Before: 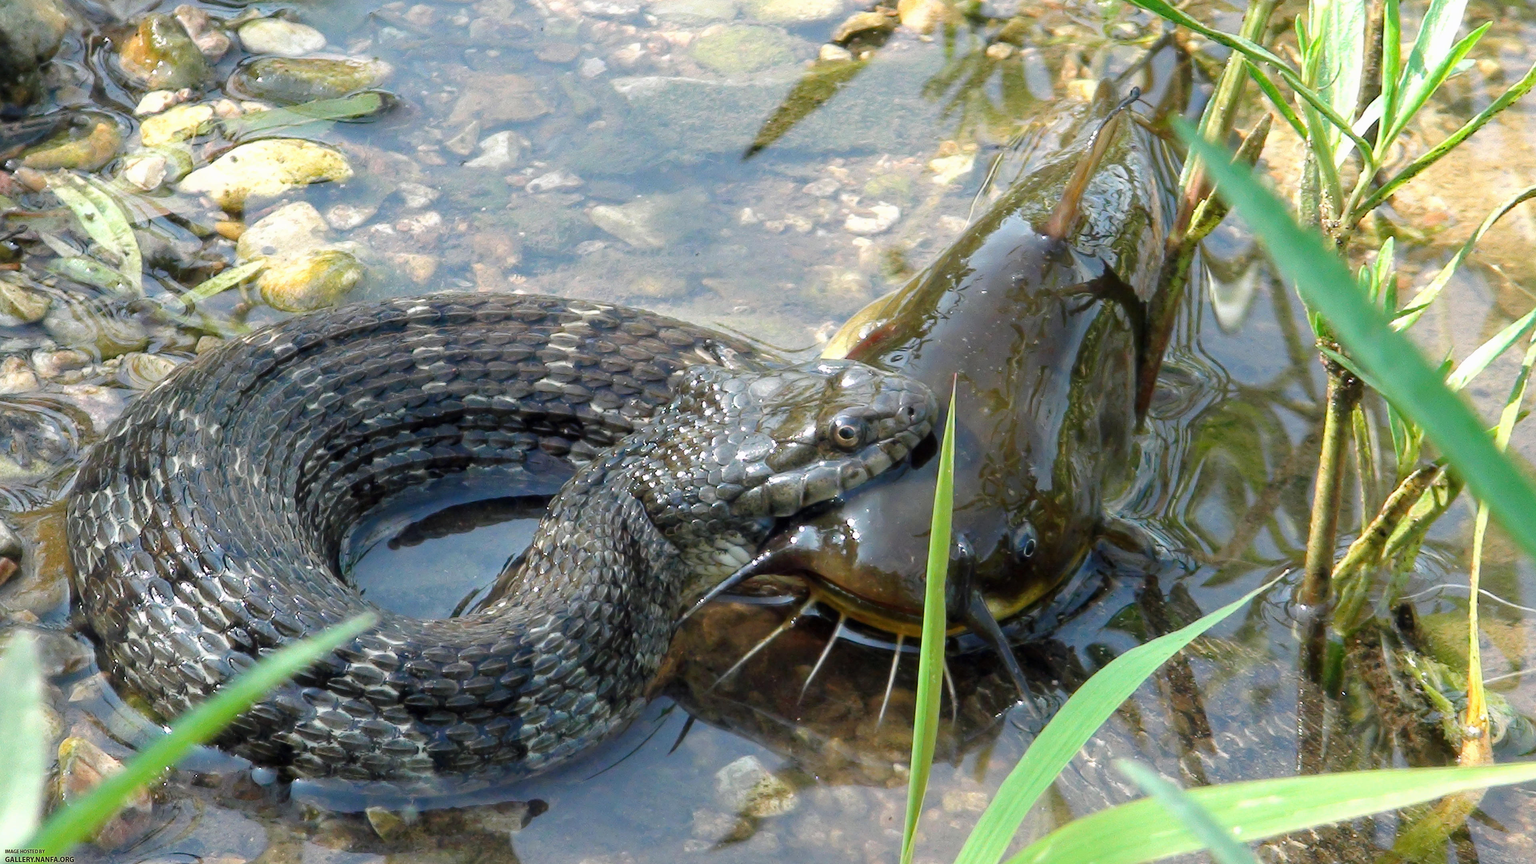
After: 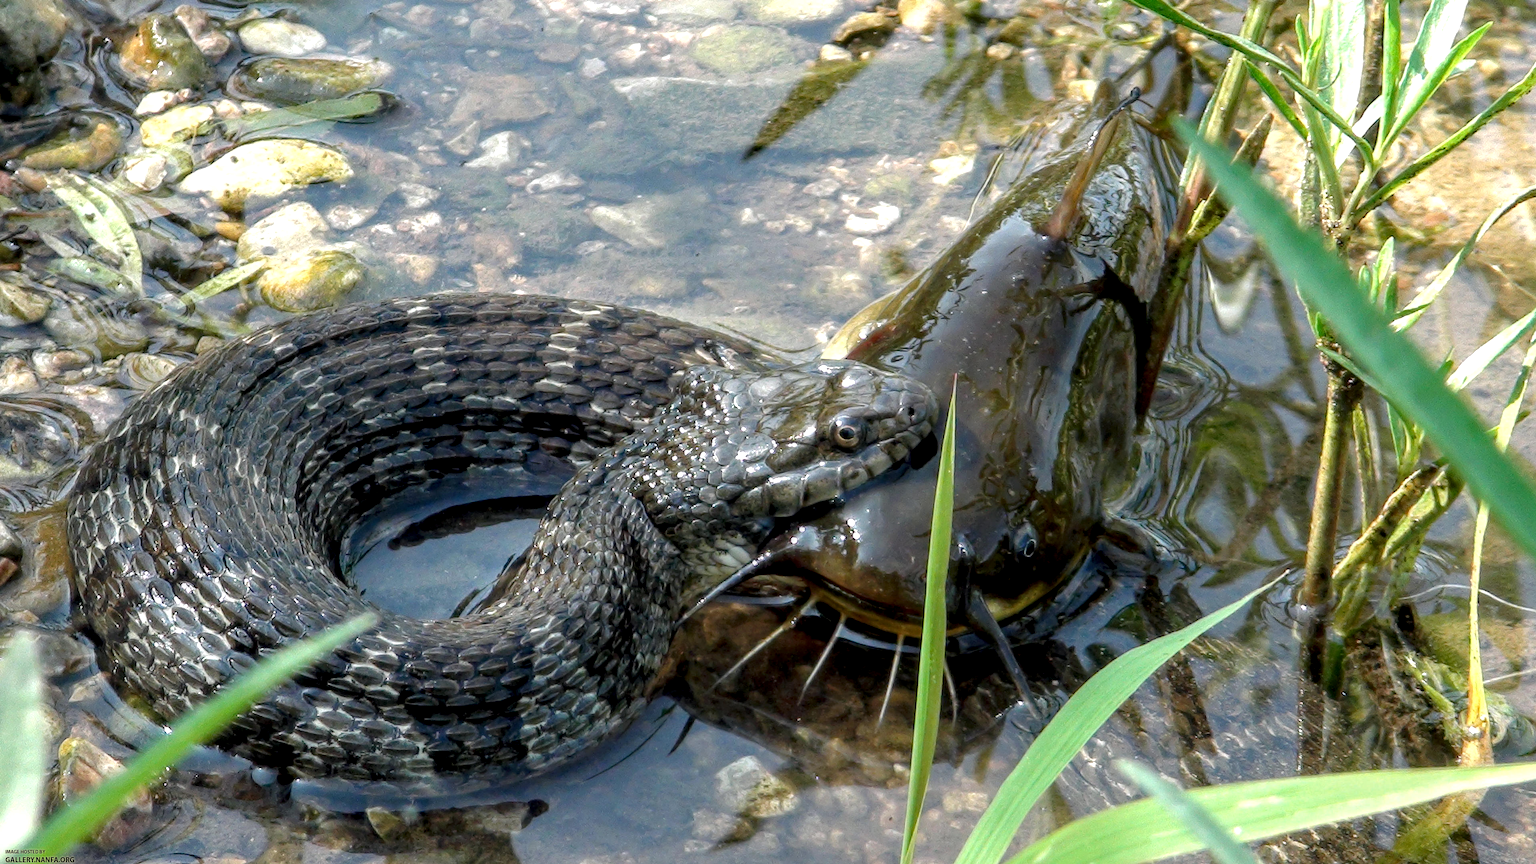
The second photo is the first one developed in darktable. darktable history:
base curve: curves: ch0 [(0, 0) (0.74, 0.67) (1, 1)]
local contrast: highlights 20%, detail 150%
